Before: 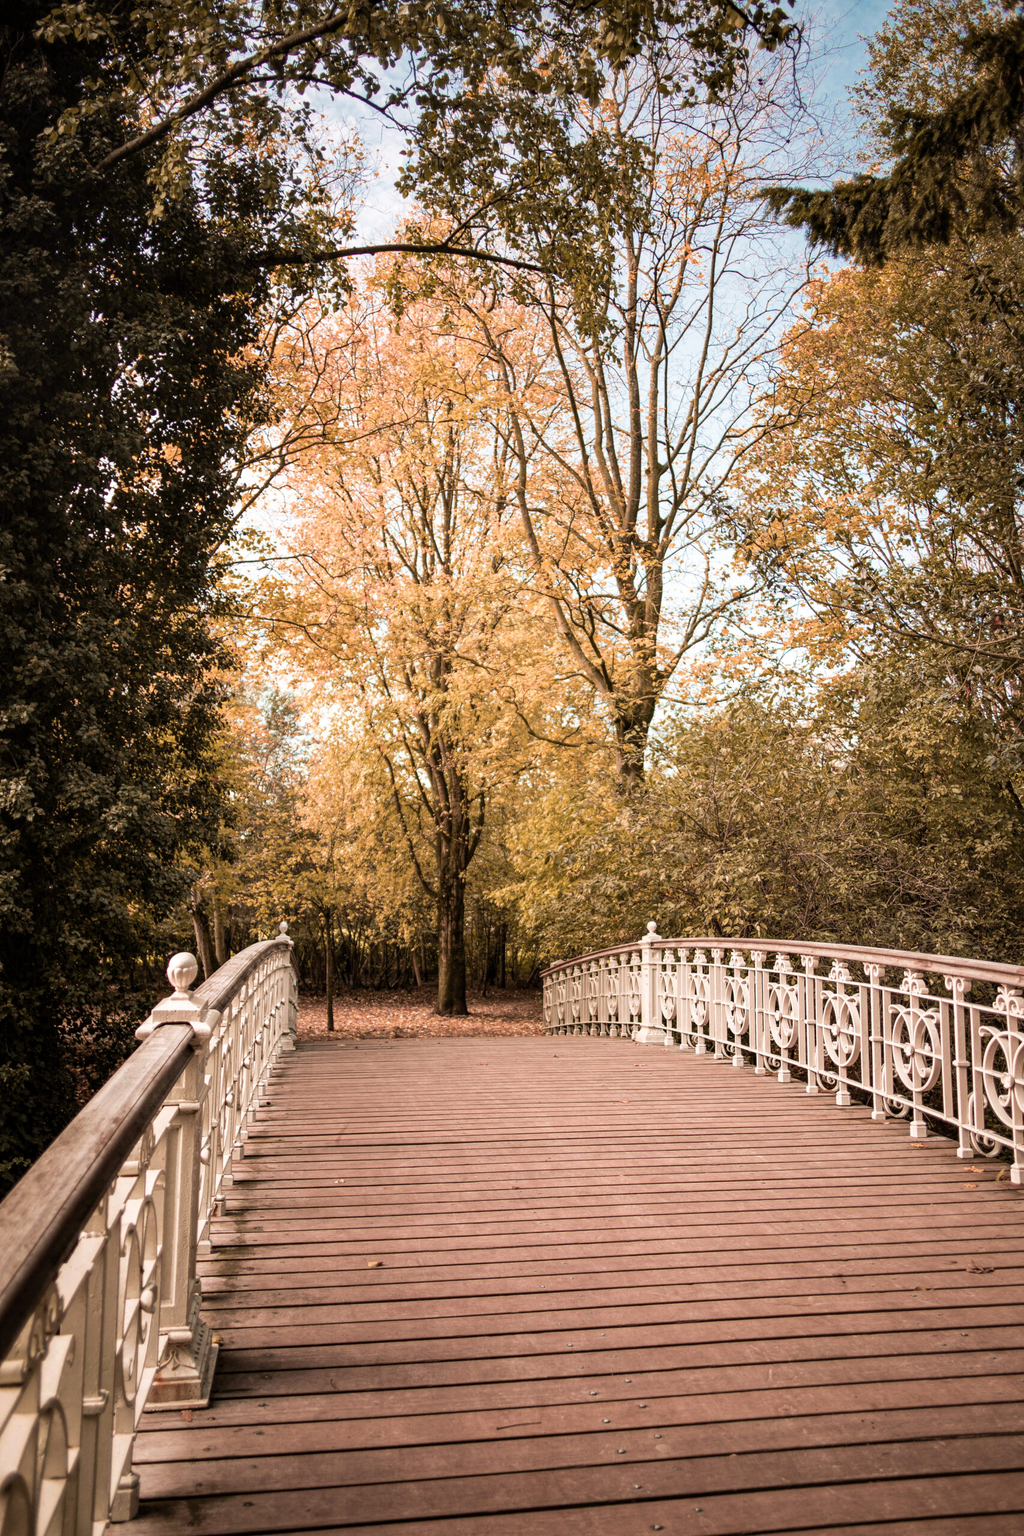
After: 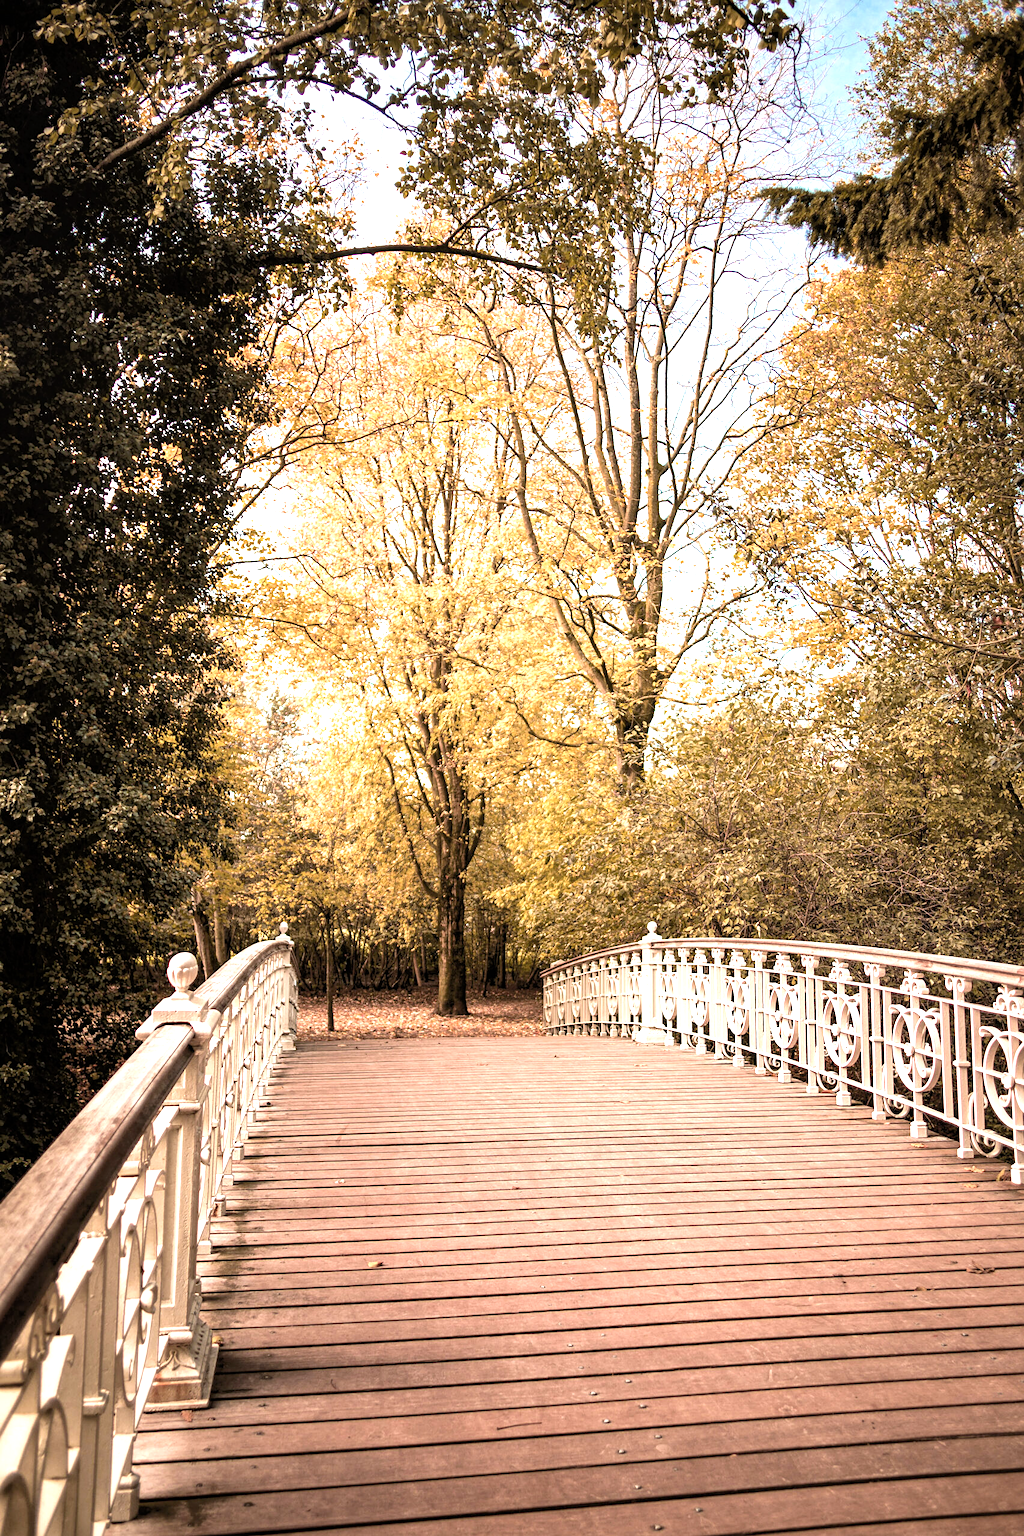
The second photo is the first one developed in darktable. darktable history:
sharpen: amount 0.215
tone equalizer: -8 EV -1.83 EV, -7 EV -1.19 EV, -6 EV -1.59 EV
exposure: black level correction 0, exposure 0.899 EV, compensate highlight preservation false
